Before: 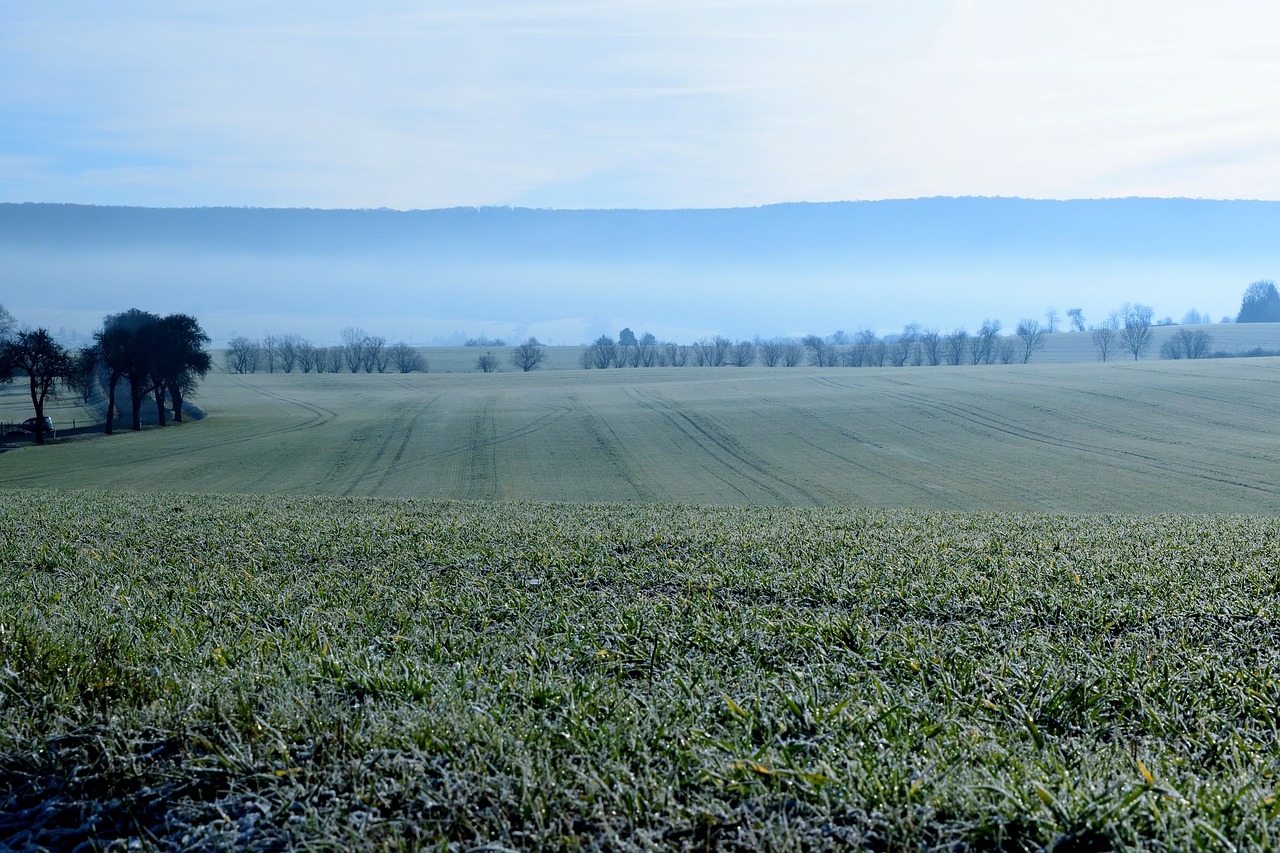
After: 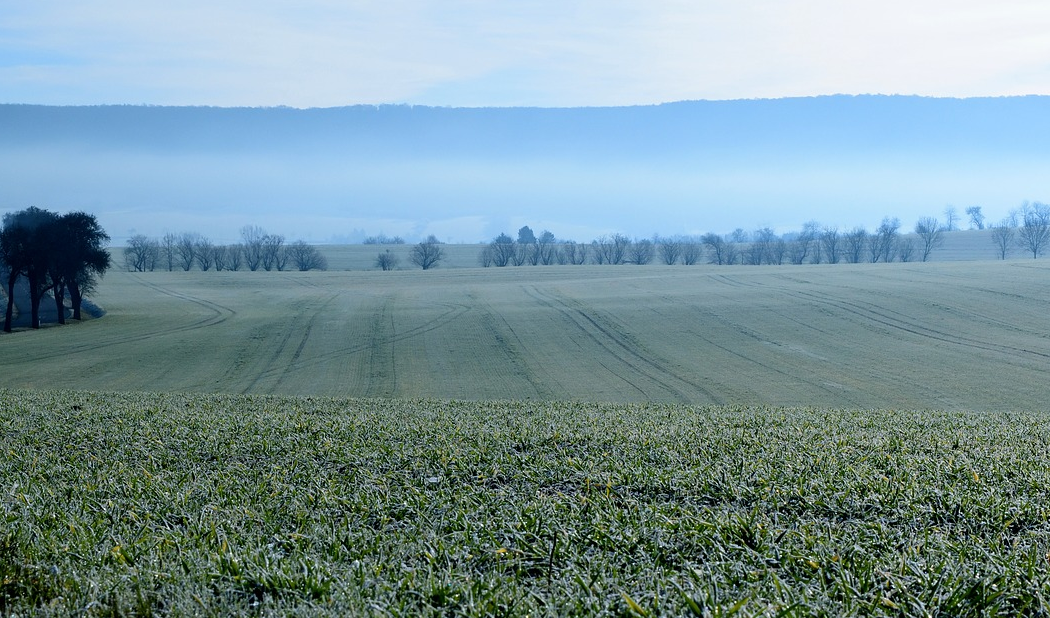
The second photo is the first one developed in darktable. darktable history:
crop: left 7.921%, top 12.007%, right 9.99%, bottom 15.448%
